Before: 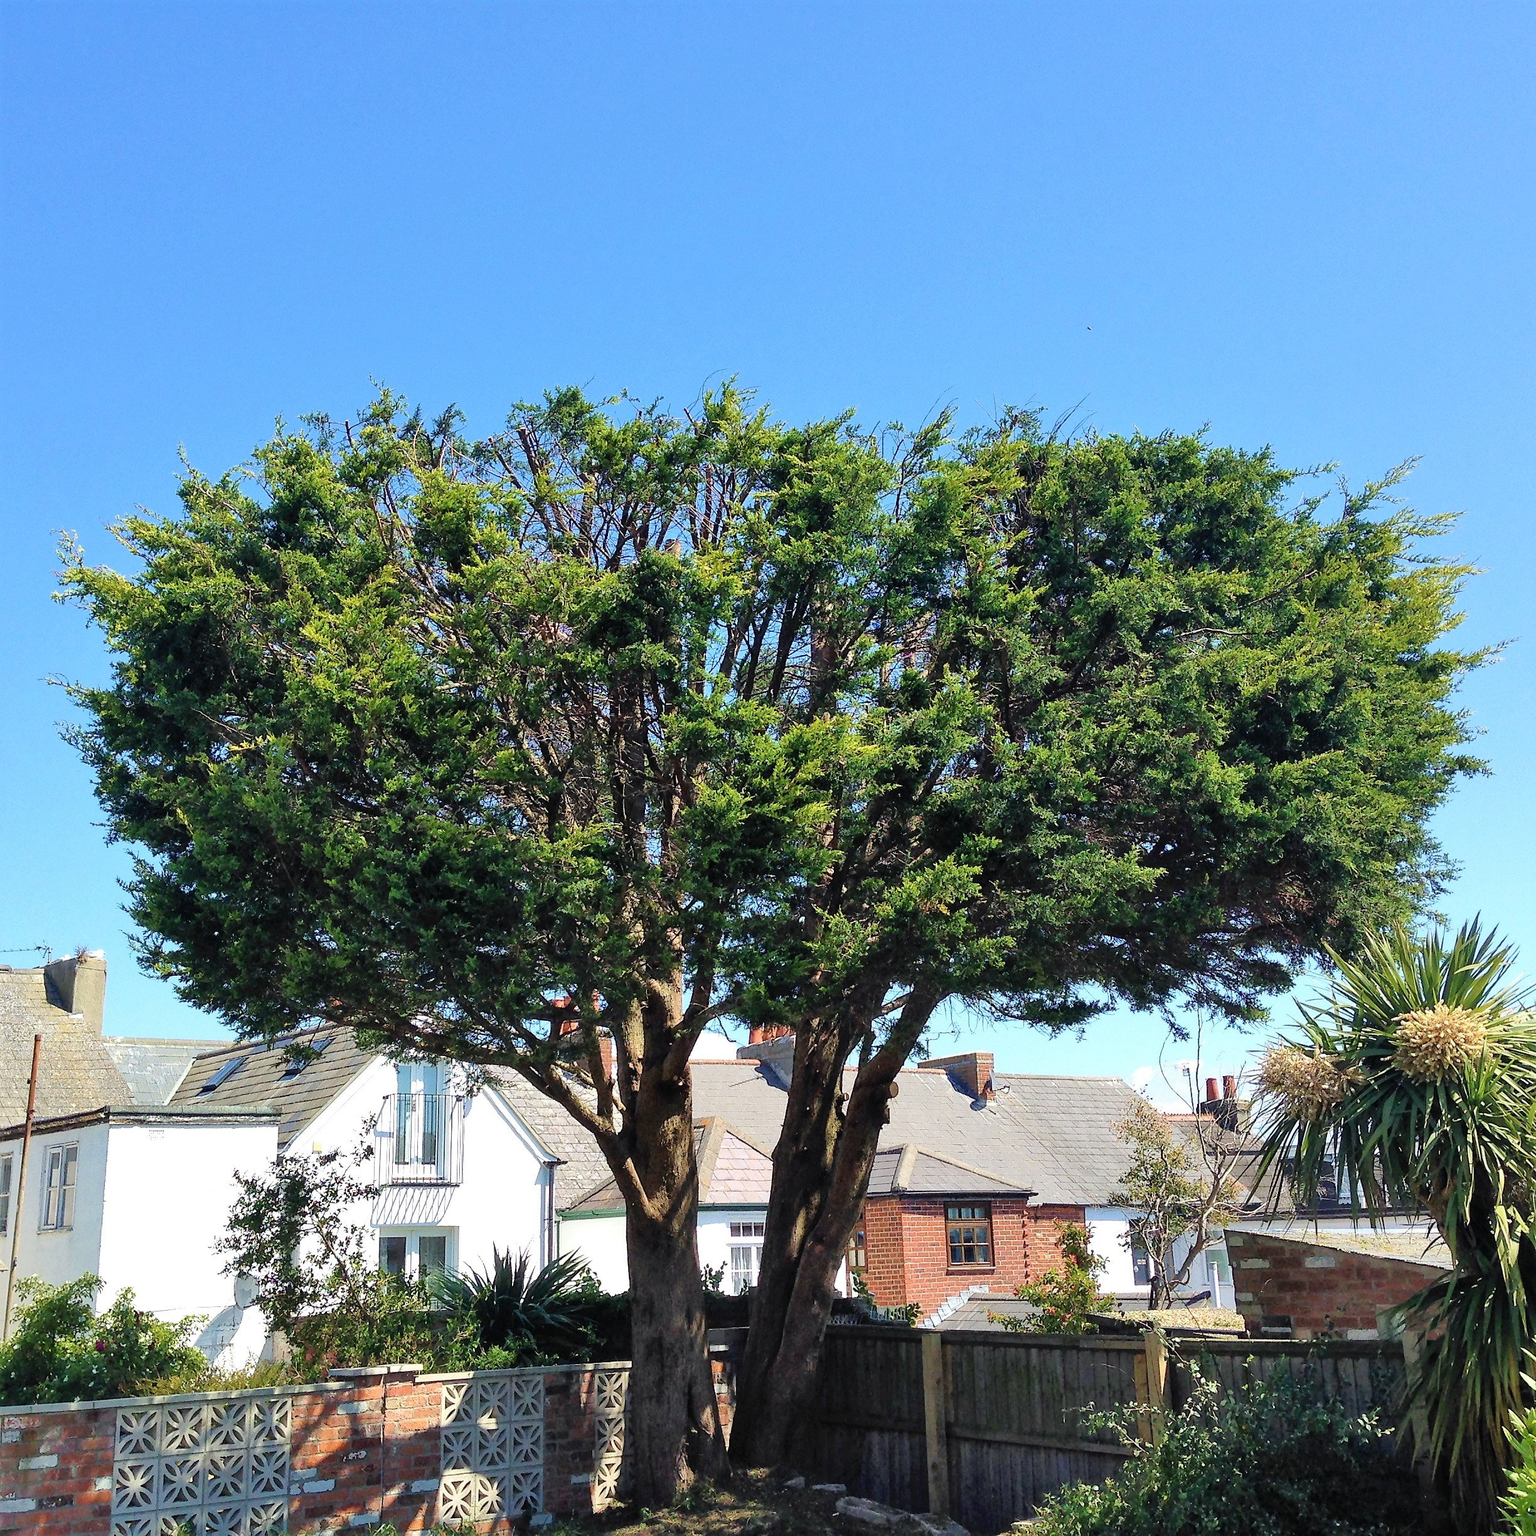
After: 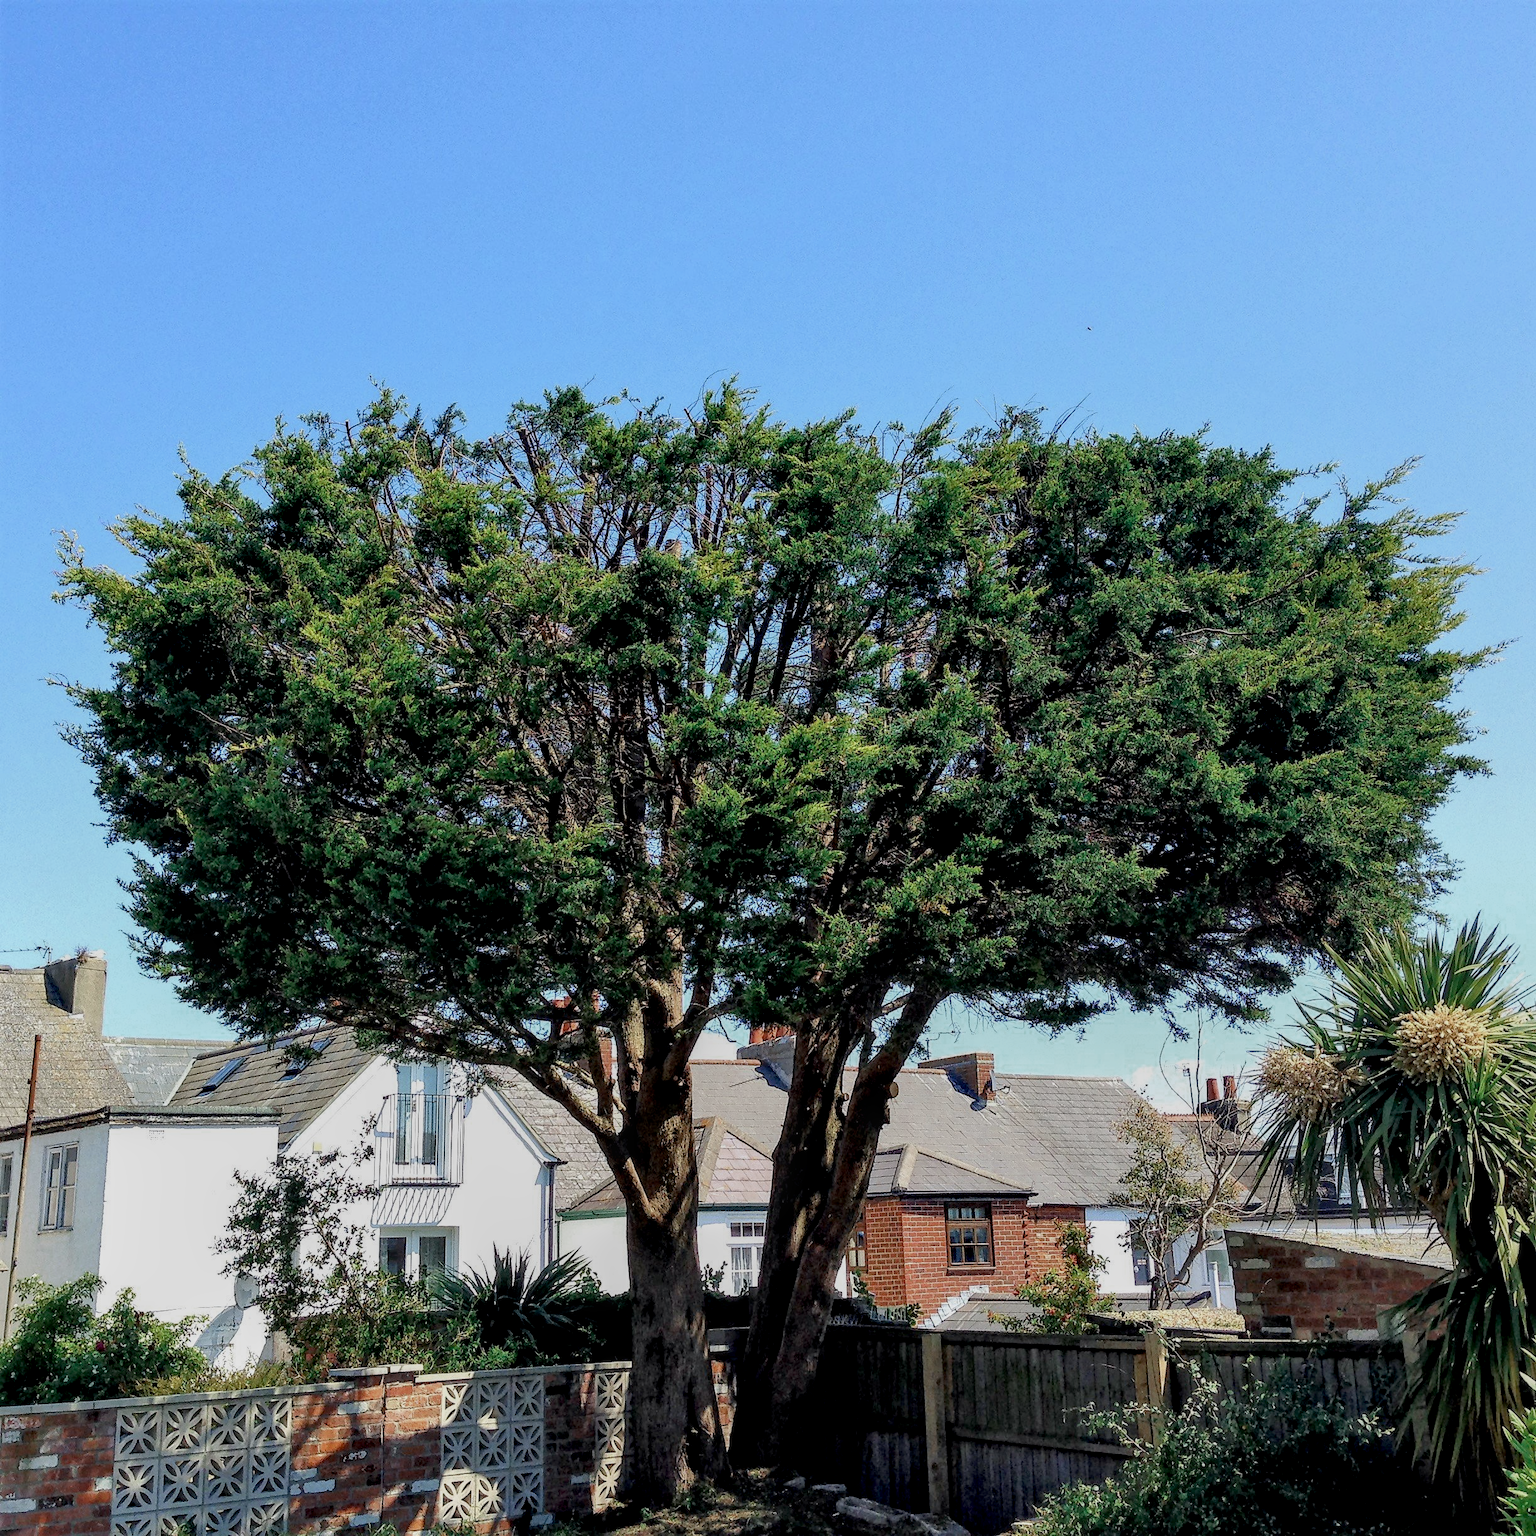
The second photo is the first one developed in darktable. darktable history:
local contrast: detail 130%
color zones: curves: ch0 [(0, 0.5) (0.125, 0.4) (0.25, 0.5) (0.375, 0.4) (0.5, 0.4) (0.625, 0.6) (0.75, 0.6) (0.875, 0.5)]; ch1 [(0, 0.4) (0.125, 0.5) (0.25, 0.4) (0.375, 0.4) (0.5, 0.4) (0.625, 0.4) (0.75, 0.5) (0.875, 0.4)]; ch2 [(0, 0.6) (0.125, 0.5) (0.25, 0.5) (0.375, 0.6) (0.5, 0.6) (0.625, 0.5) (0.75, 0.5) (0.875, 0.5)]
base curve: preserve colors none
exposure: black level correction 0.011, exposure -0.478 EV, compensate highlight preservation false
